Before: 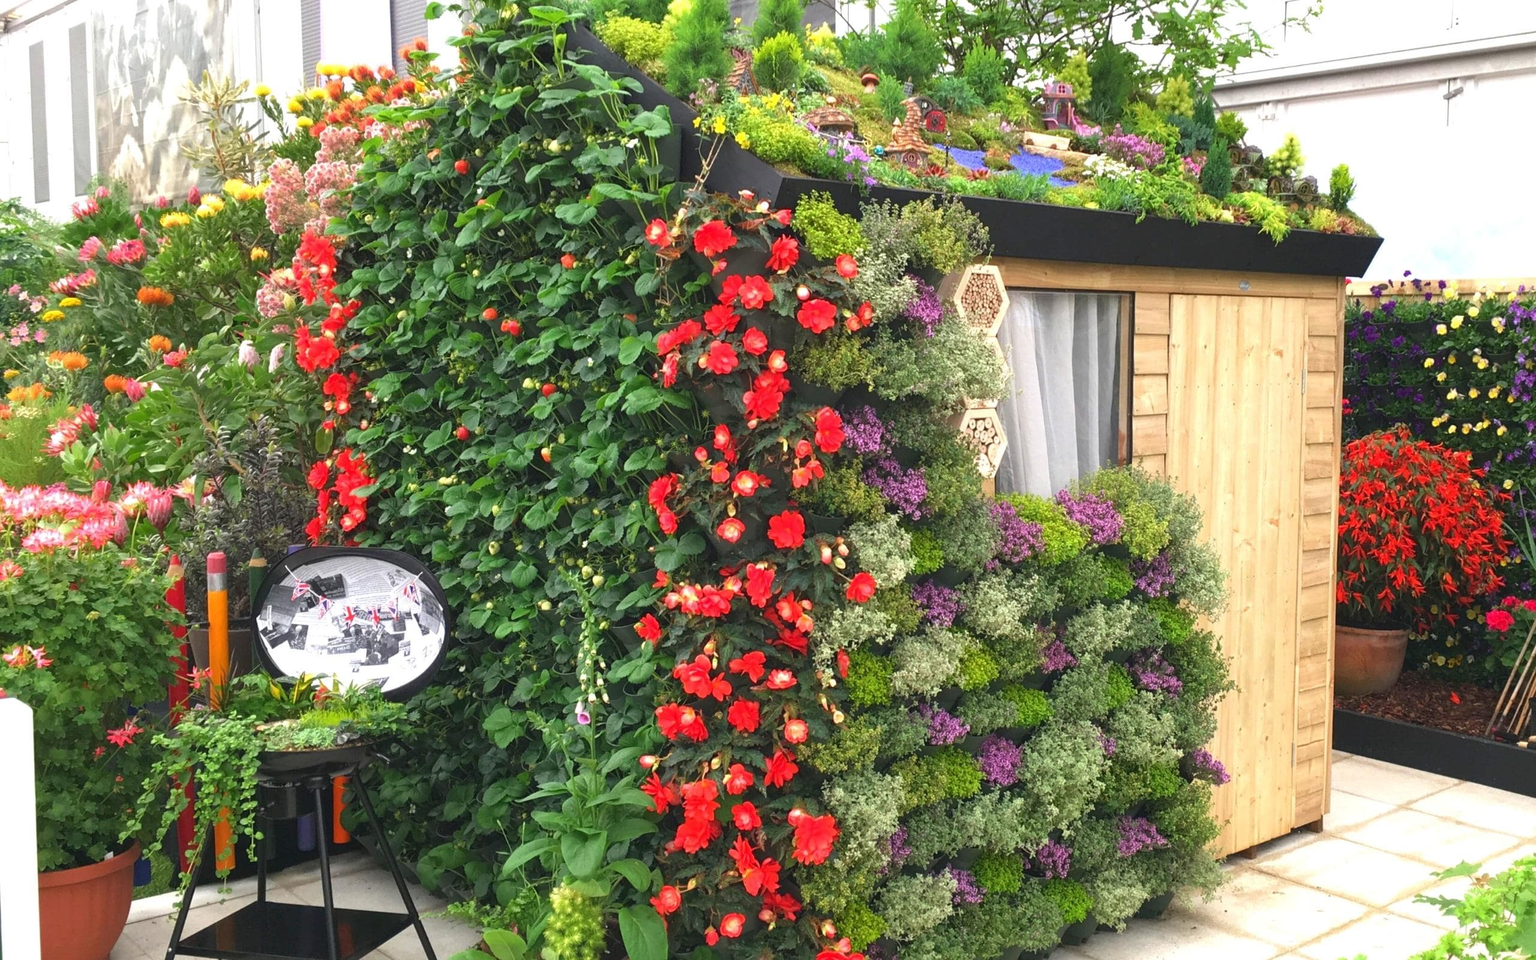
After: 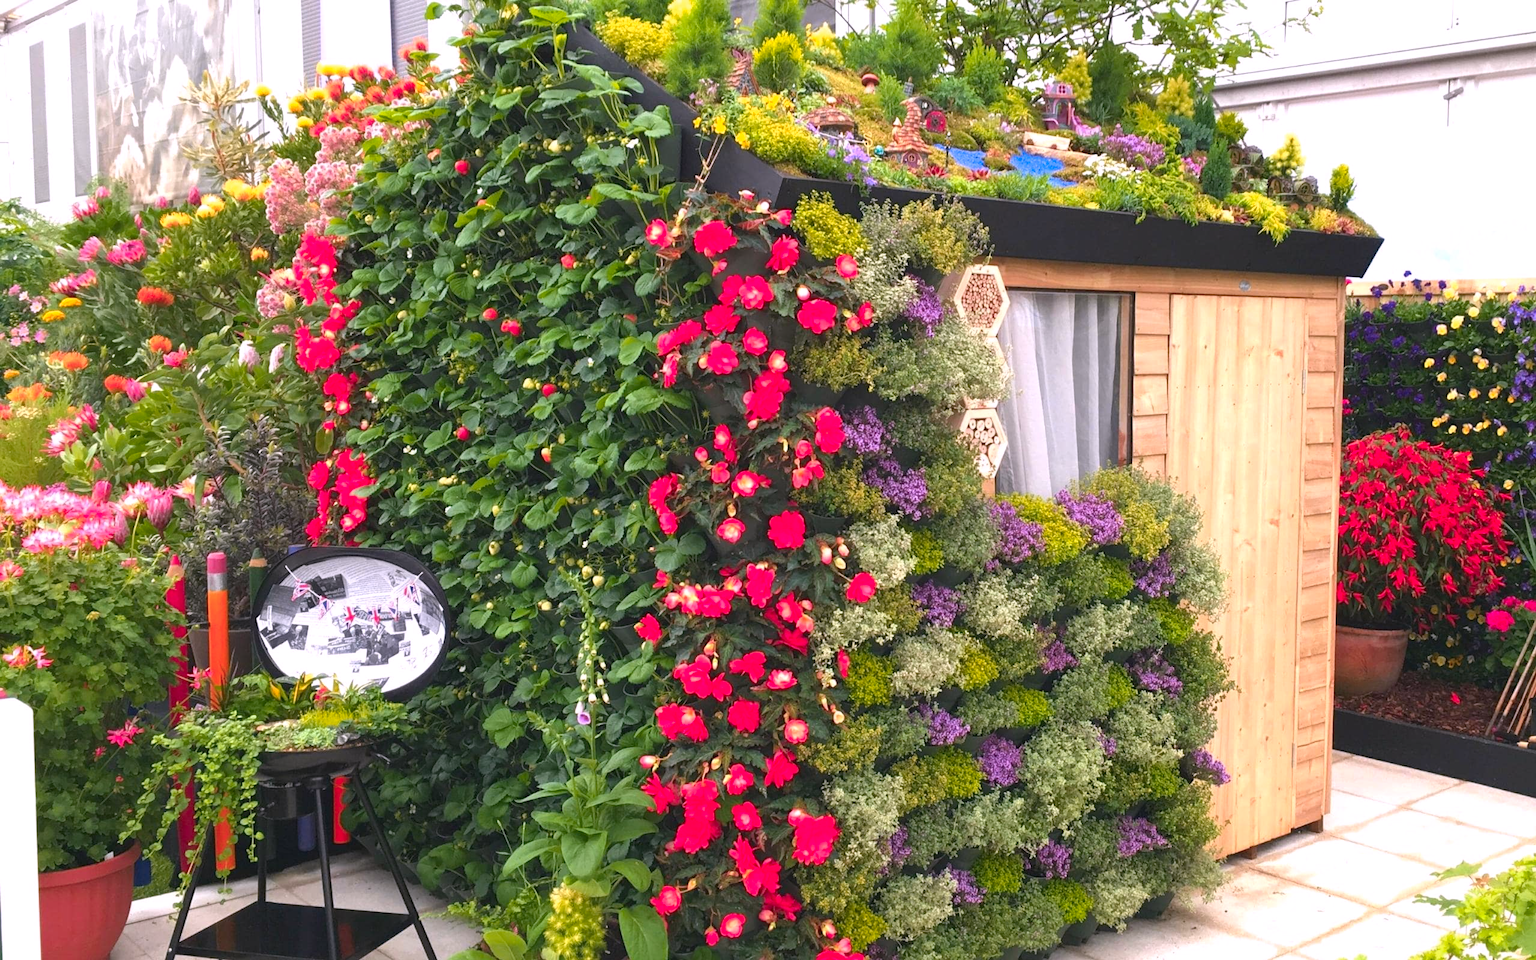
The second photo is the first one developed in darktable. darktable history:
white balance: red 1.05, blue 1.072
color zones: curves: ch1 [(0.235, 0.558) (0.75, 0.5)]; ch2 [(0.25, 0.462) (0.749, 0.457)], mix 25.94%
